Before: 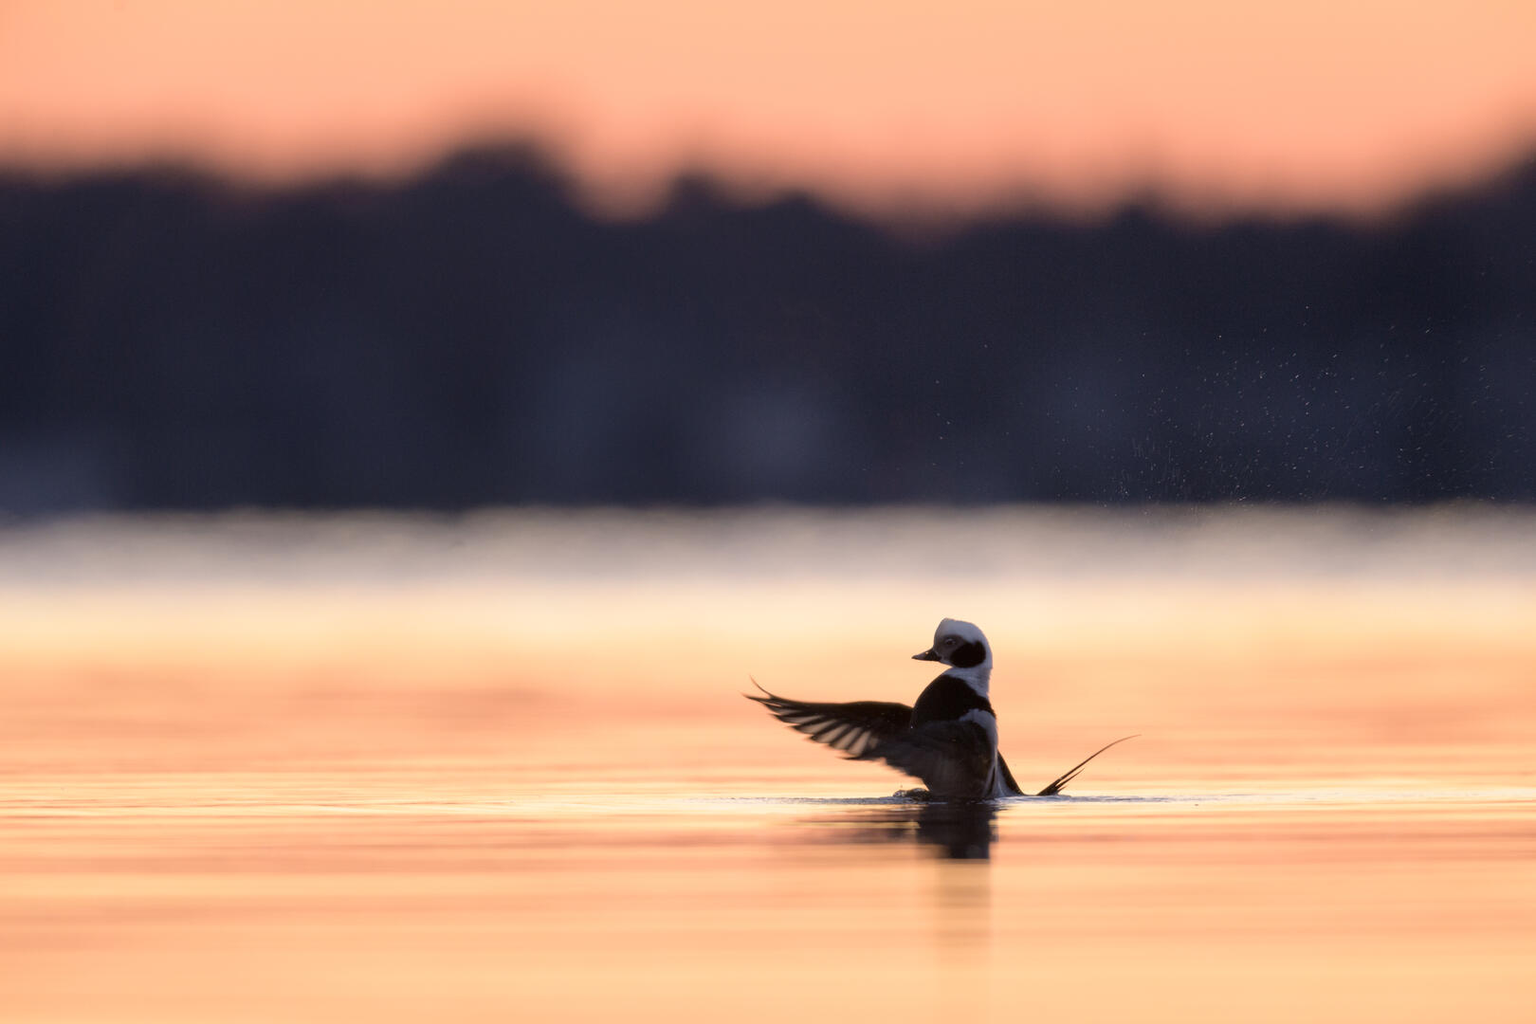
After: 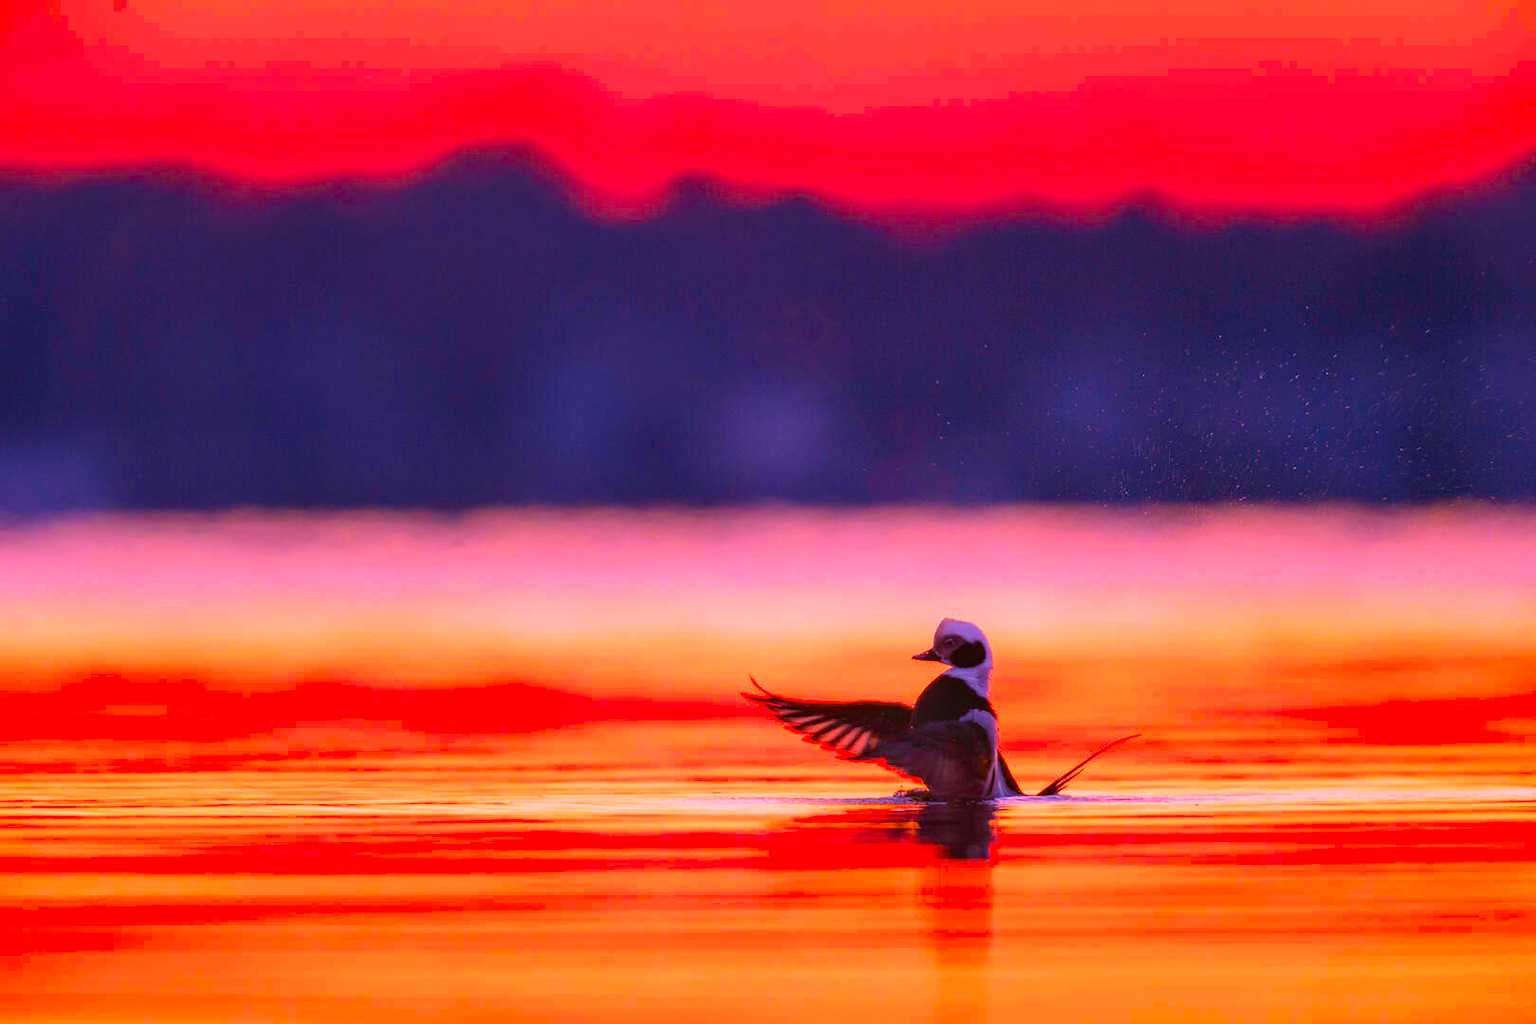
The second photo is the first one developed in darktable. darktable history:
white balance: red 1.188, blue 1.11
color balance rgb: perceptual saturation grading › global saturation 25%, global vibrance 20%
color correction: saturation 2.15
contrast brightness saturation: contrast 0.05
local contrast: on, module defaults
